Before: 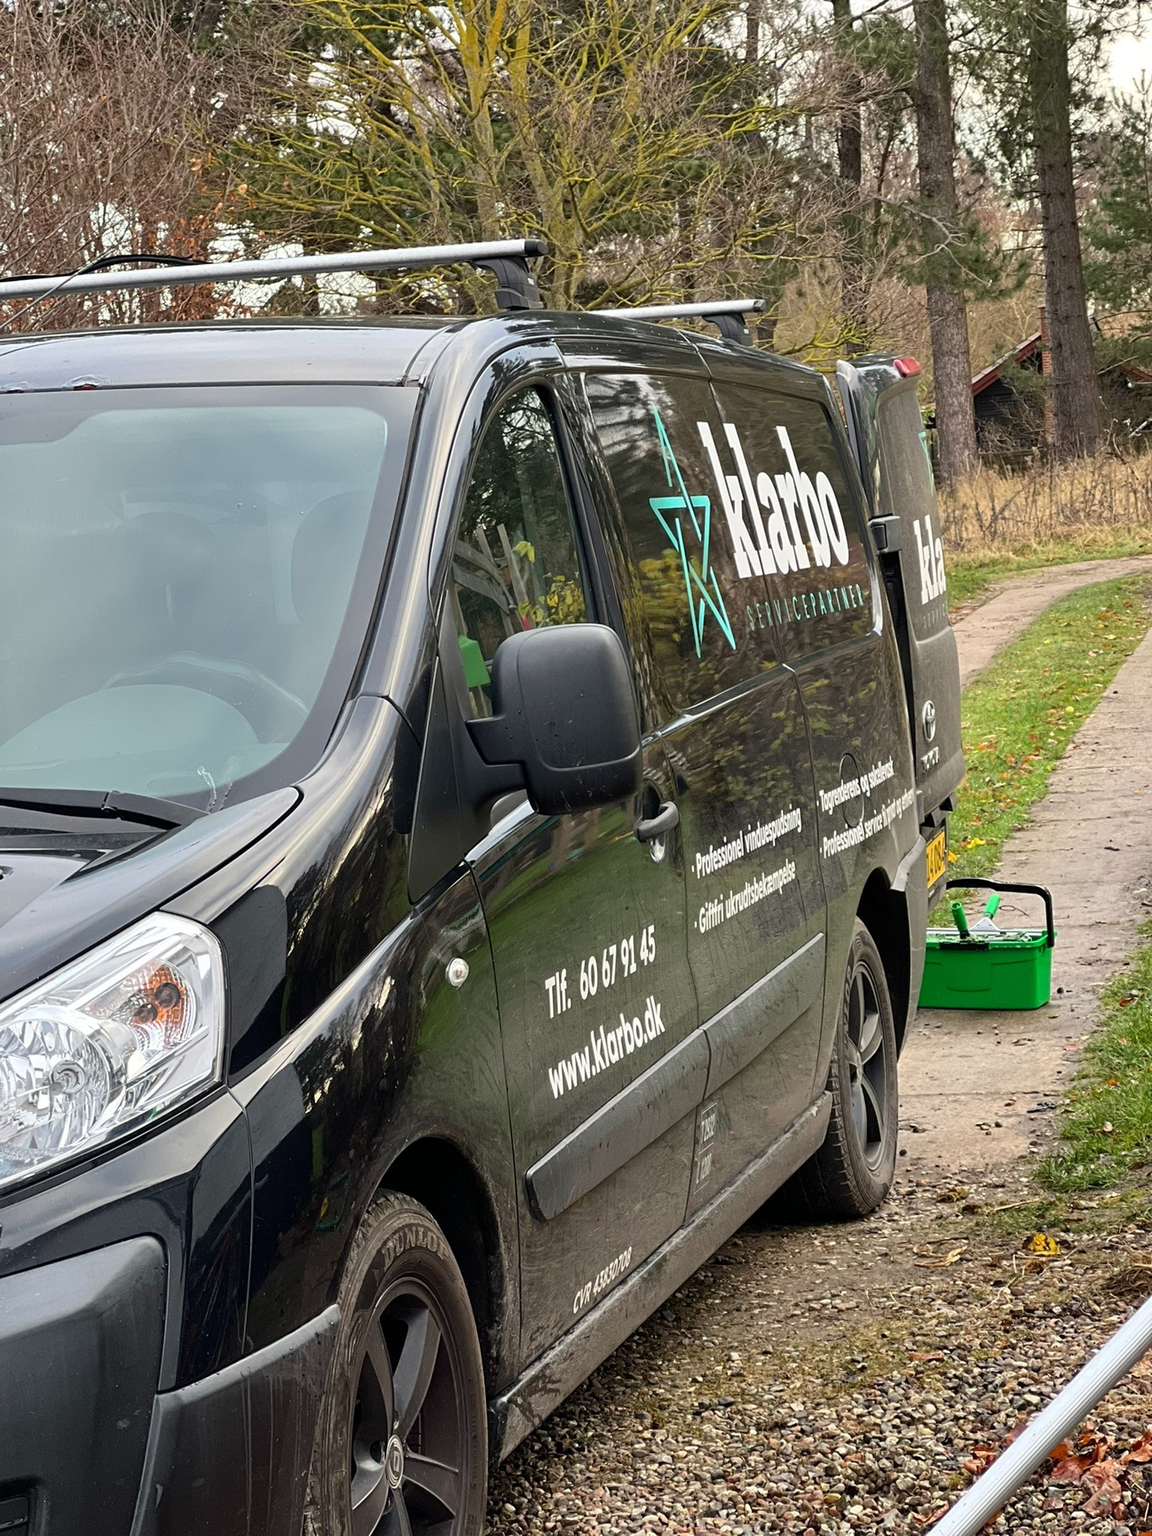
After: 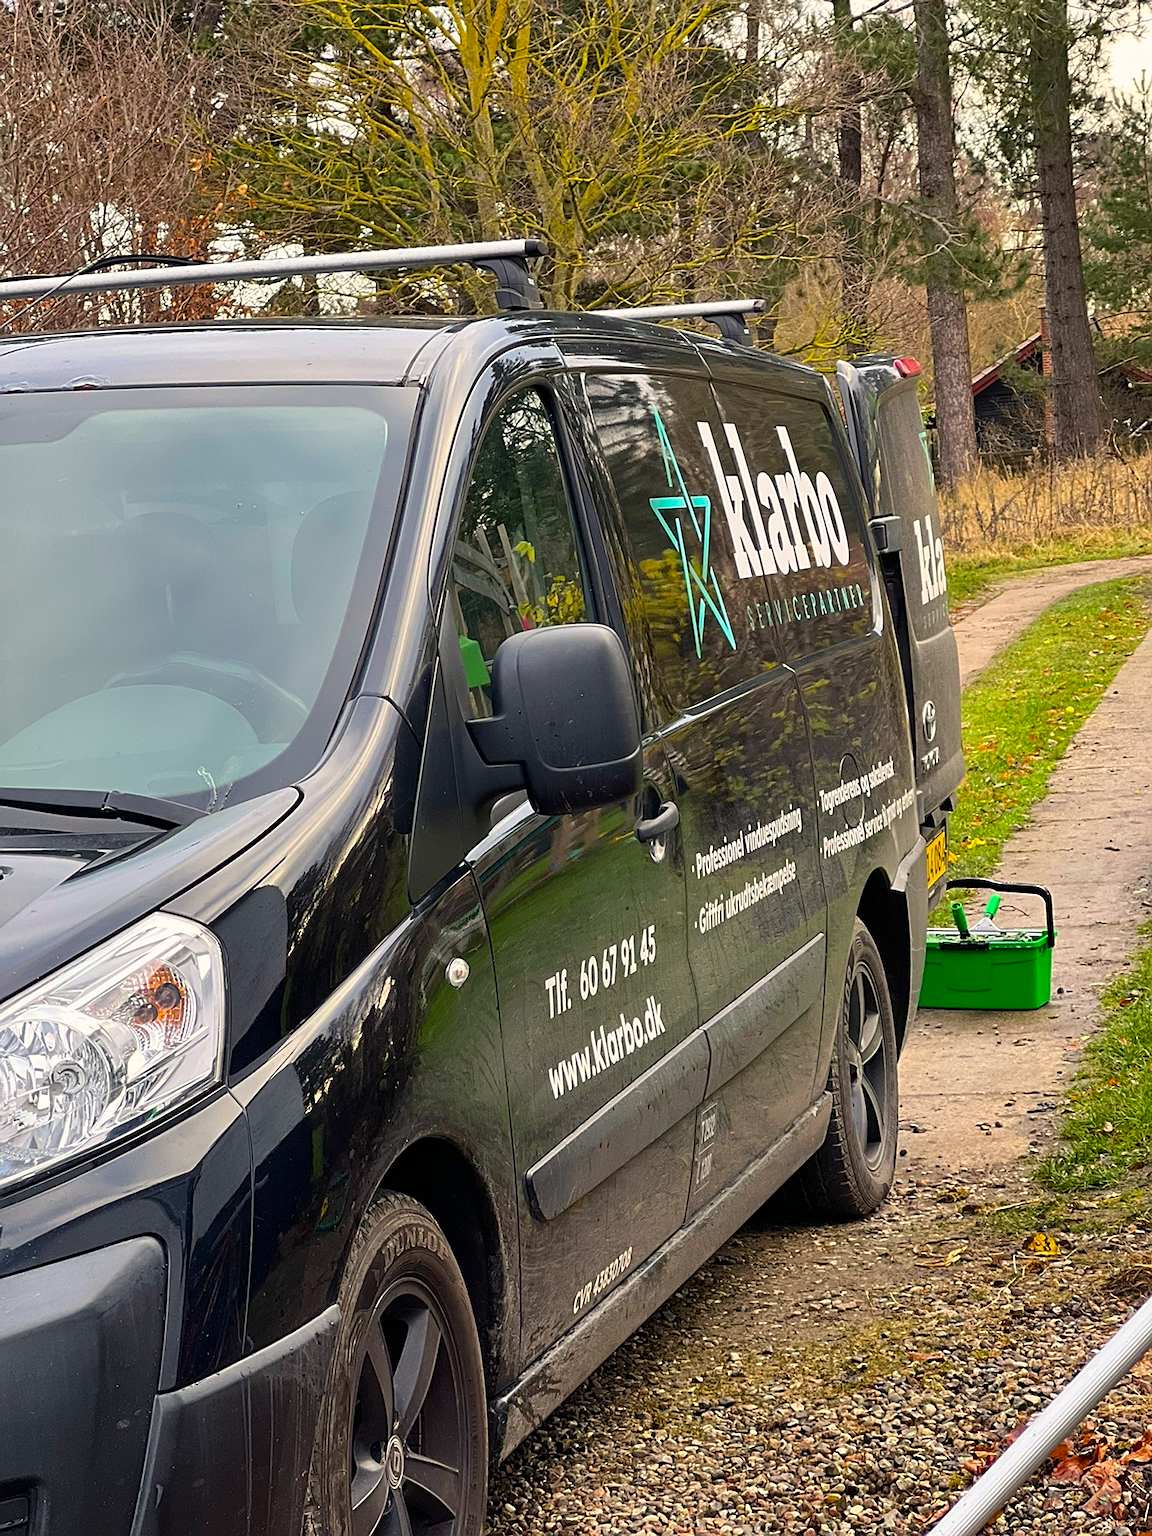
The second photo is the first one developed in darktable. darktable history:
color balance rgb: shadows lift › chroma 3.046%, shadows lift › hue 278.18°, highlights gain › chroma 1.624%, highlights gain › hue 57.19°, linear chroma grading › global chroma 14.641%, perceptual saturation grading › global saturation 19.867%
sharpen: on, module defaults
